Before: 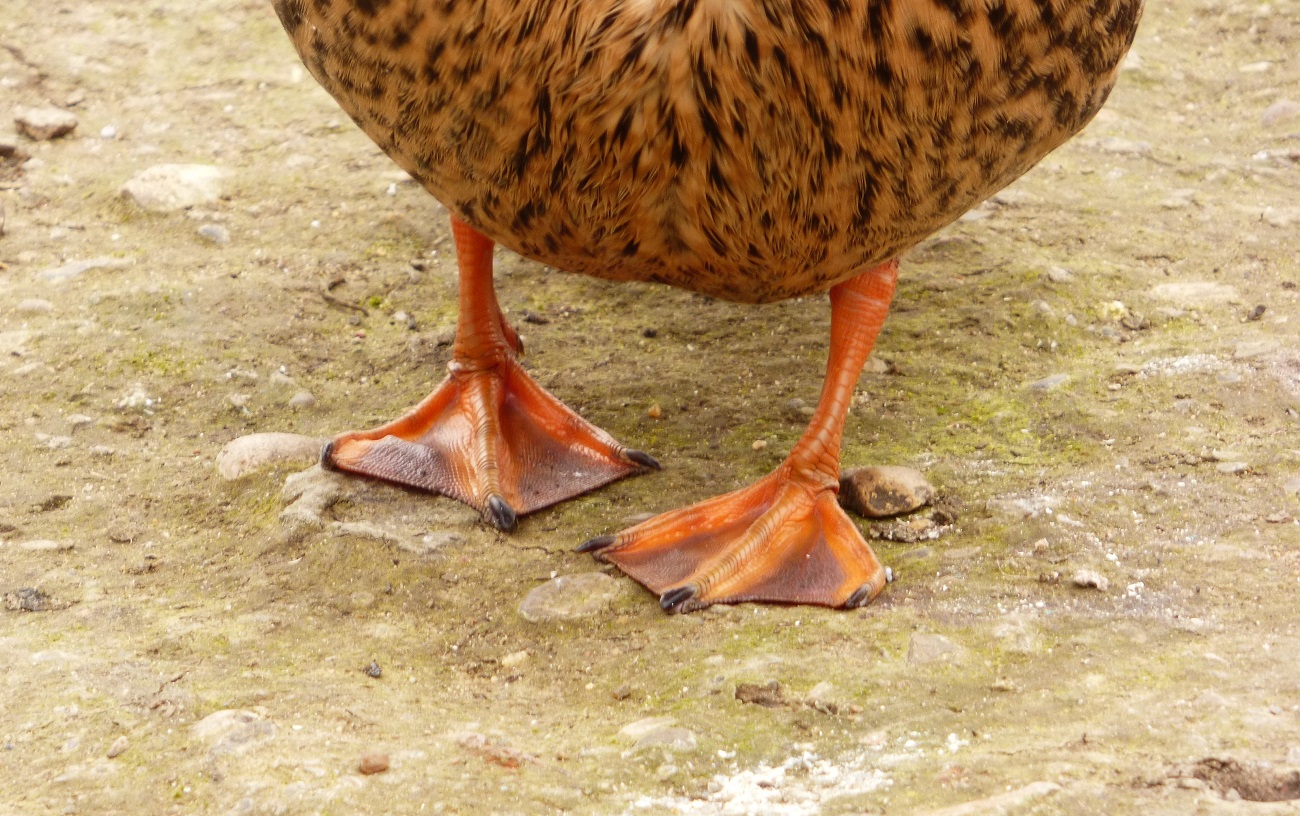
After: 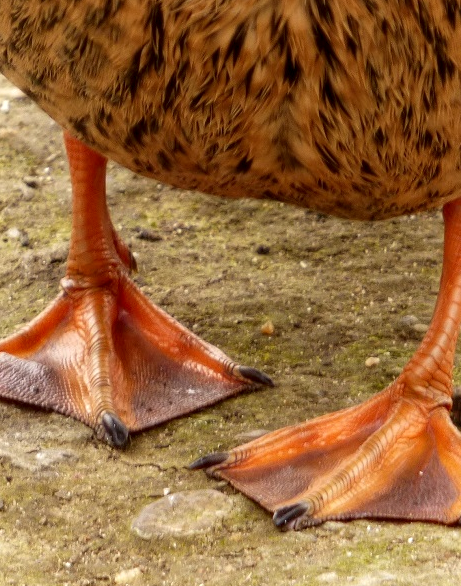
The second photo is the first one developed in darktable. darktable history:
crop and rotate: left 29.861%, top 10.262%, right 34.652%, bottom 17.808%
local contrast: detail 130%
